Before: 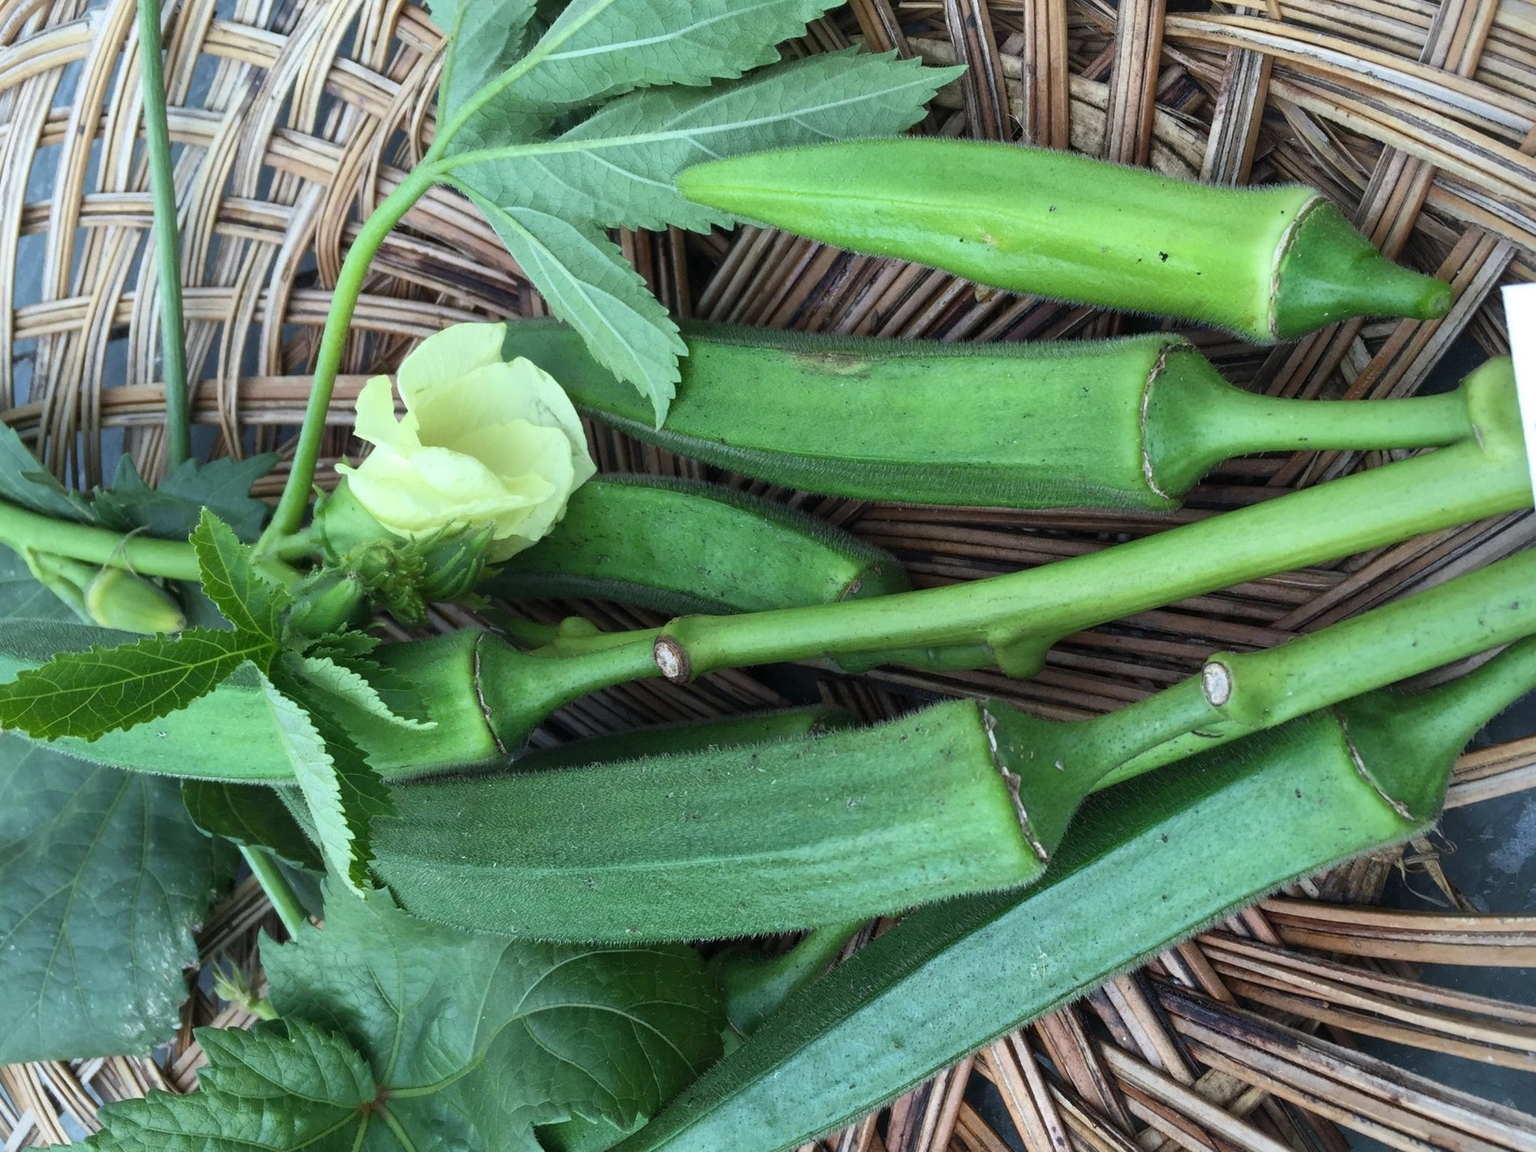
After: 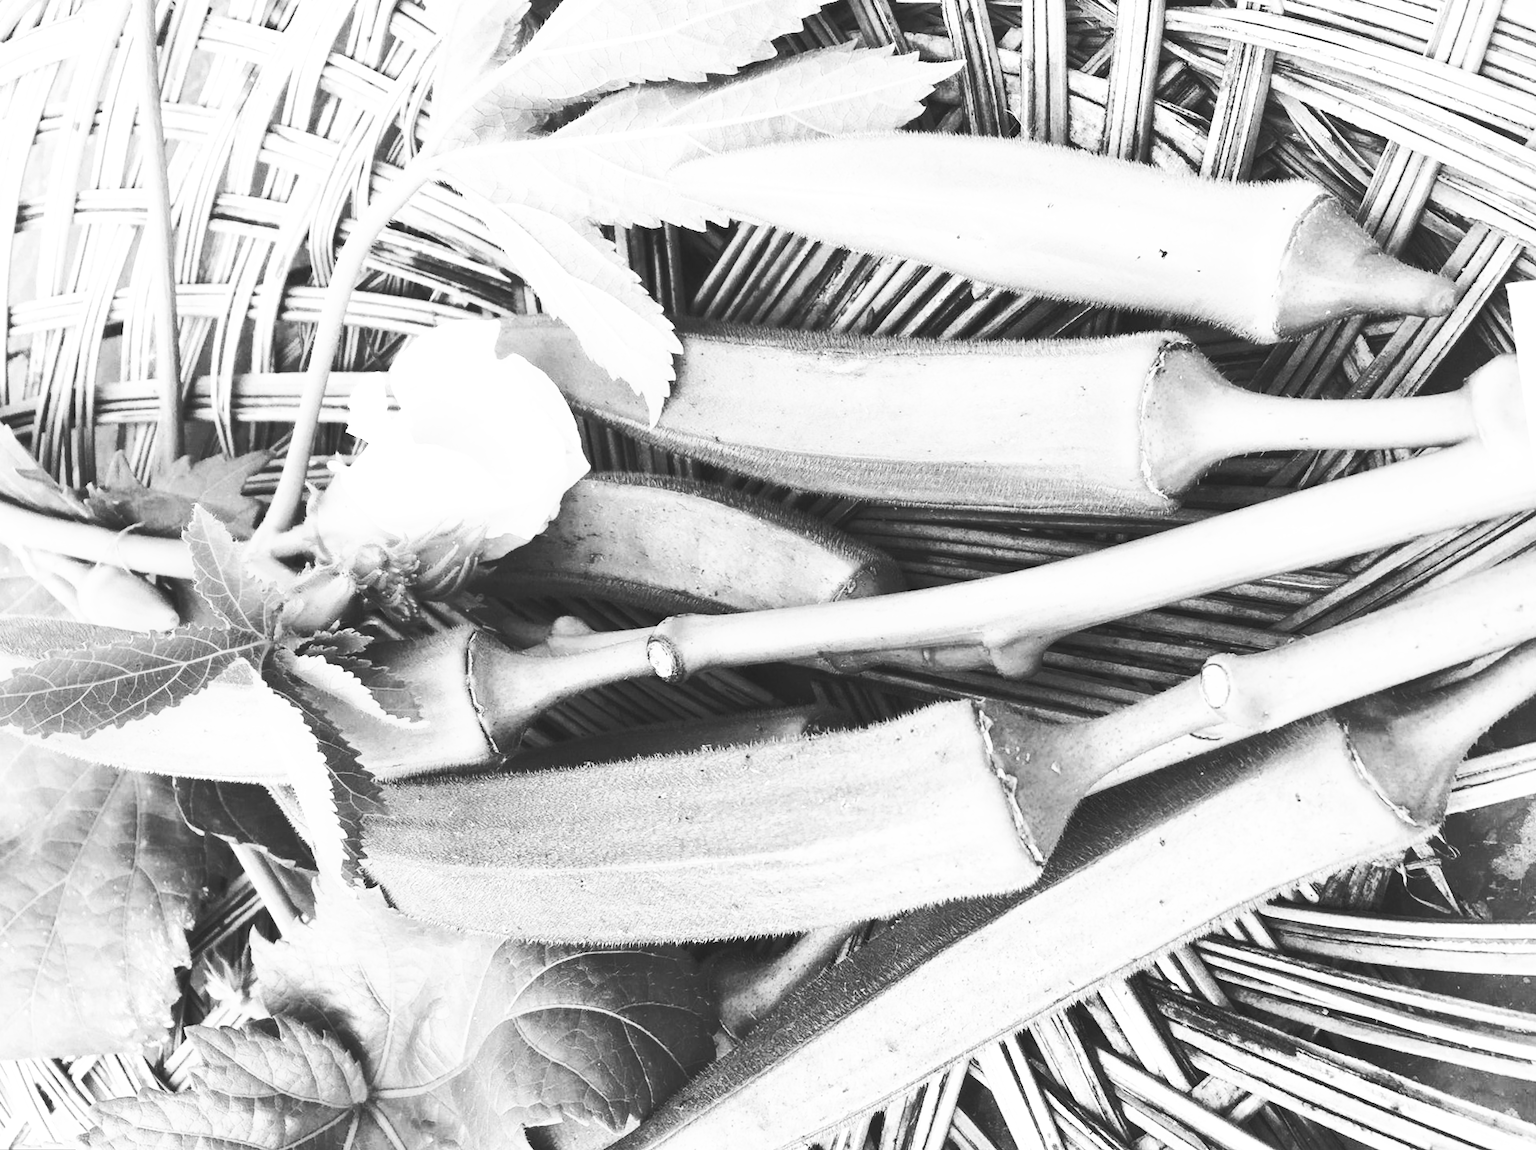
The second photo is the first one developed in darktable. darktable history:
exposure: black level correction 0, exposure 0.7 EV, compensate exposure bias true, compensate highlight preservation false
base curve: curves: ch0 [(0, 0.015) (0.085, 0.116) (0.134, 0.298) (0.19, 0.545) (0.296, 0.764) (0.599, 0.982) (1, 1)], preserve colors none
monochrome: a 2.21, b -1.33, size 2.2
rotate and perspective: rotation 0.192°, lens shift (horizontal) -0.015, crop left 0.005, crop right 0.996, crop top 0.006, crop bottom 0.99
